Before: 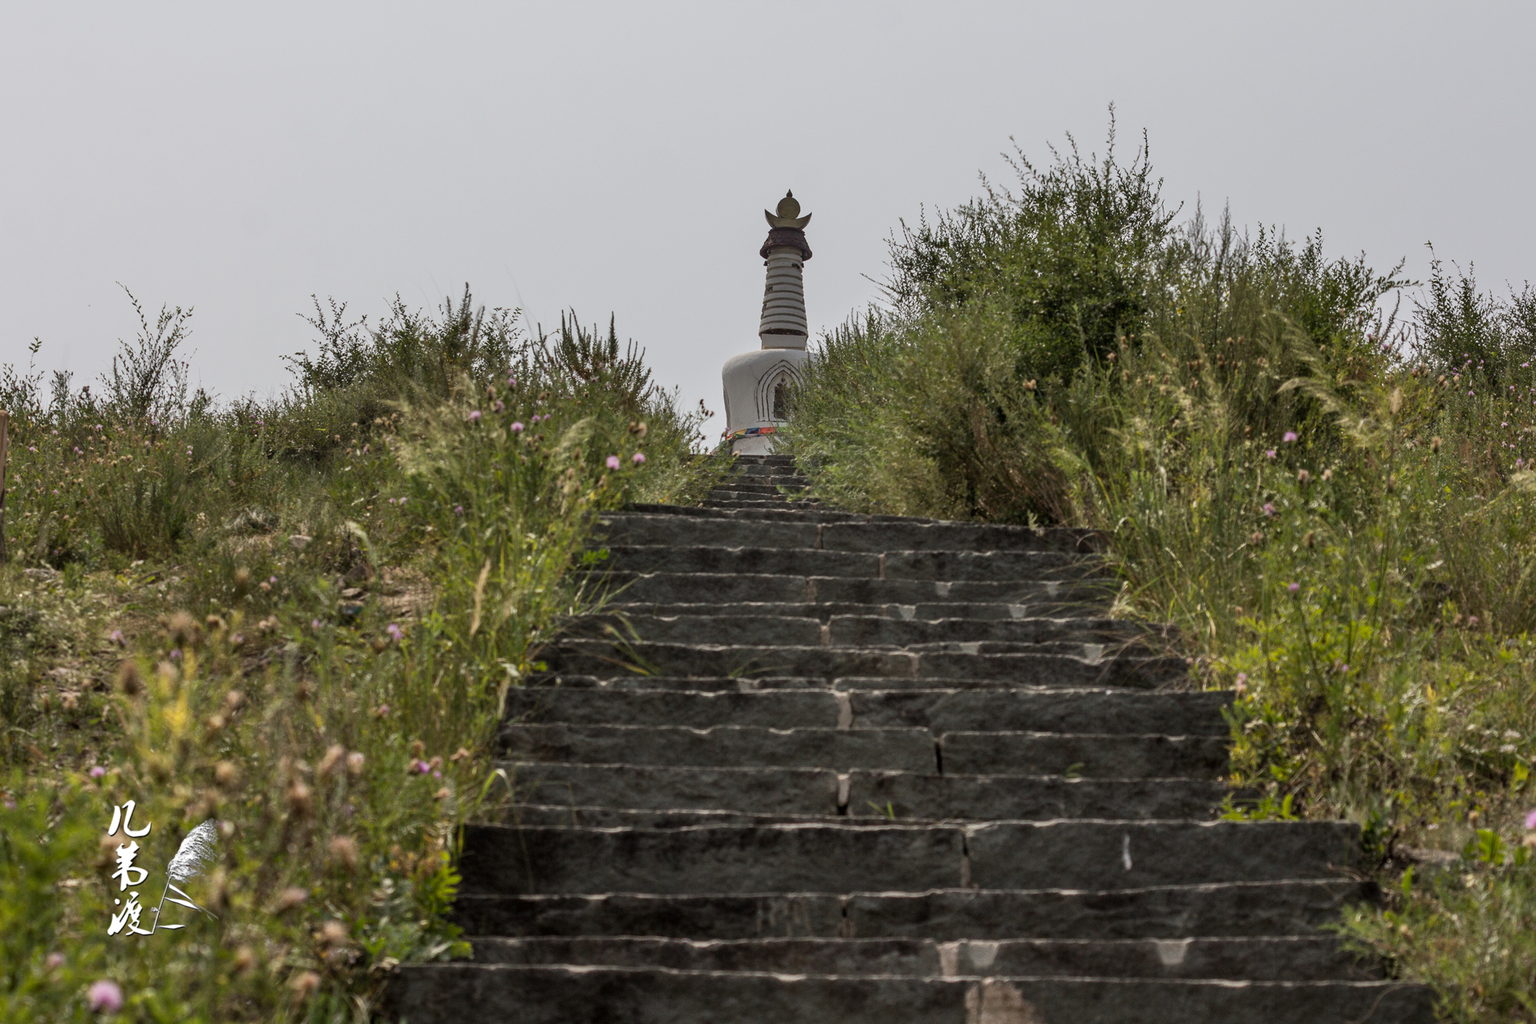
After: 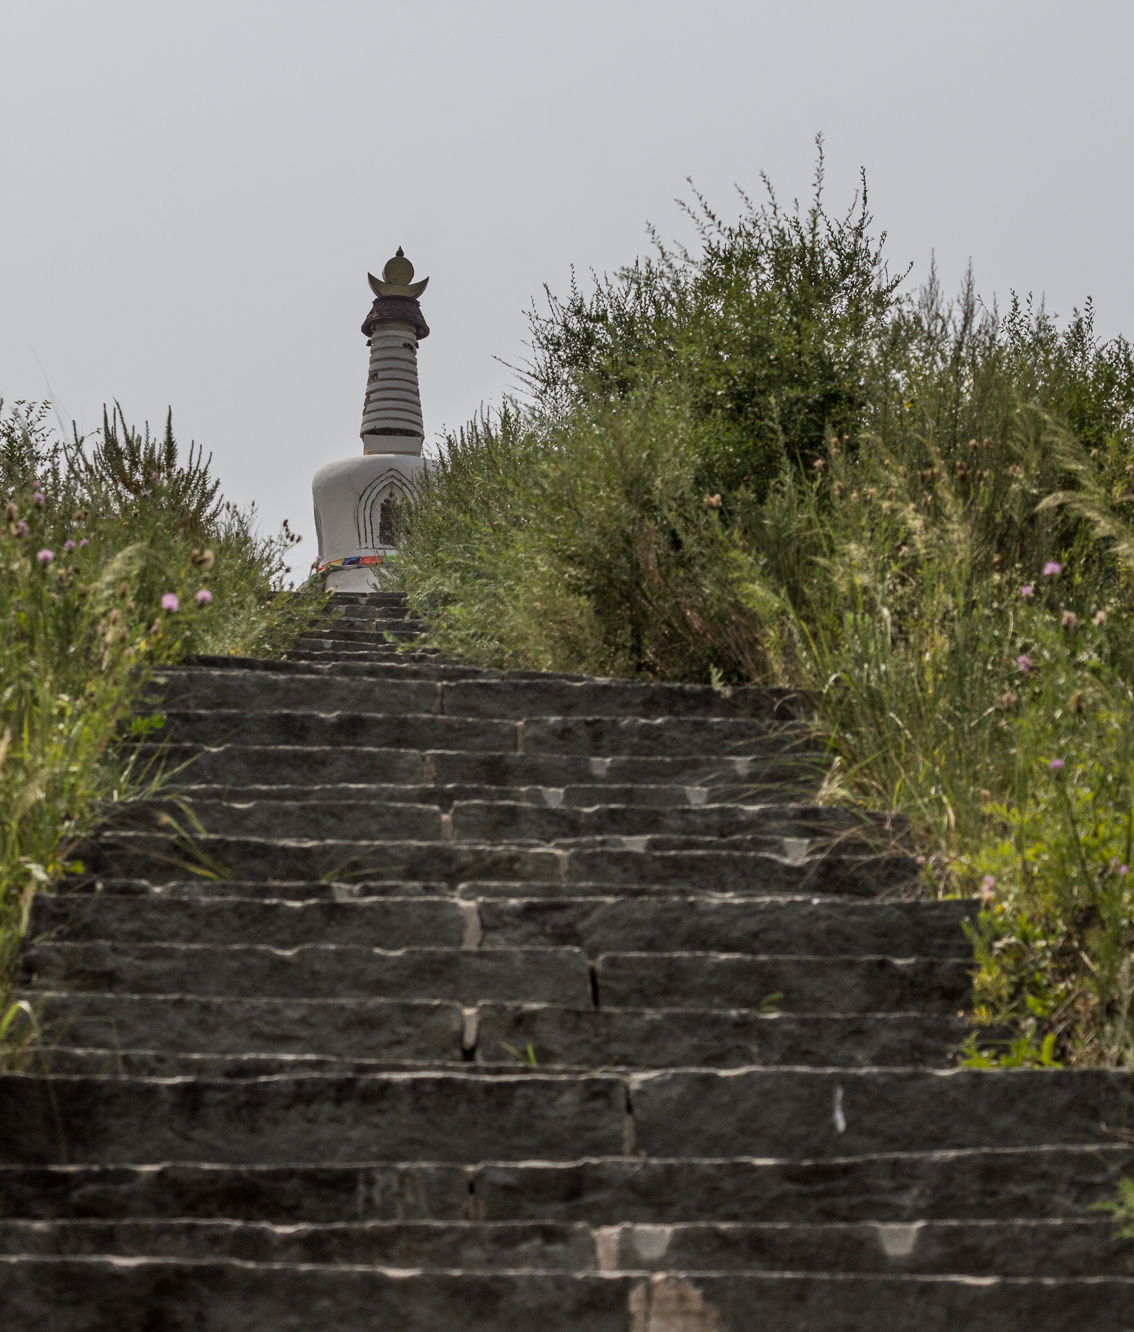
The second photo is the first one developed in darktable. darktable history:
crop: left 31.442%, top 0.008%, right 11.858%
